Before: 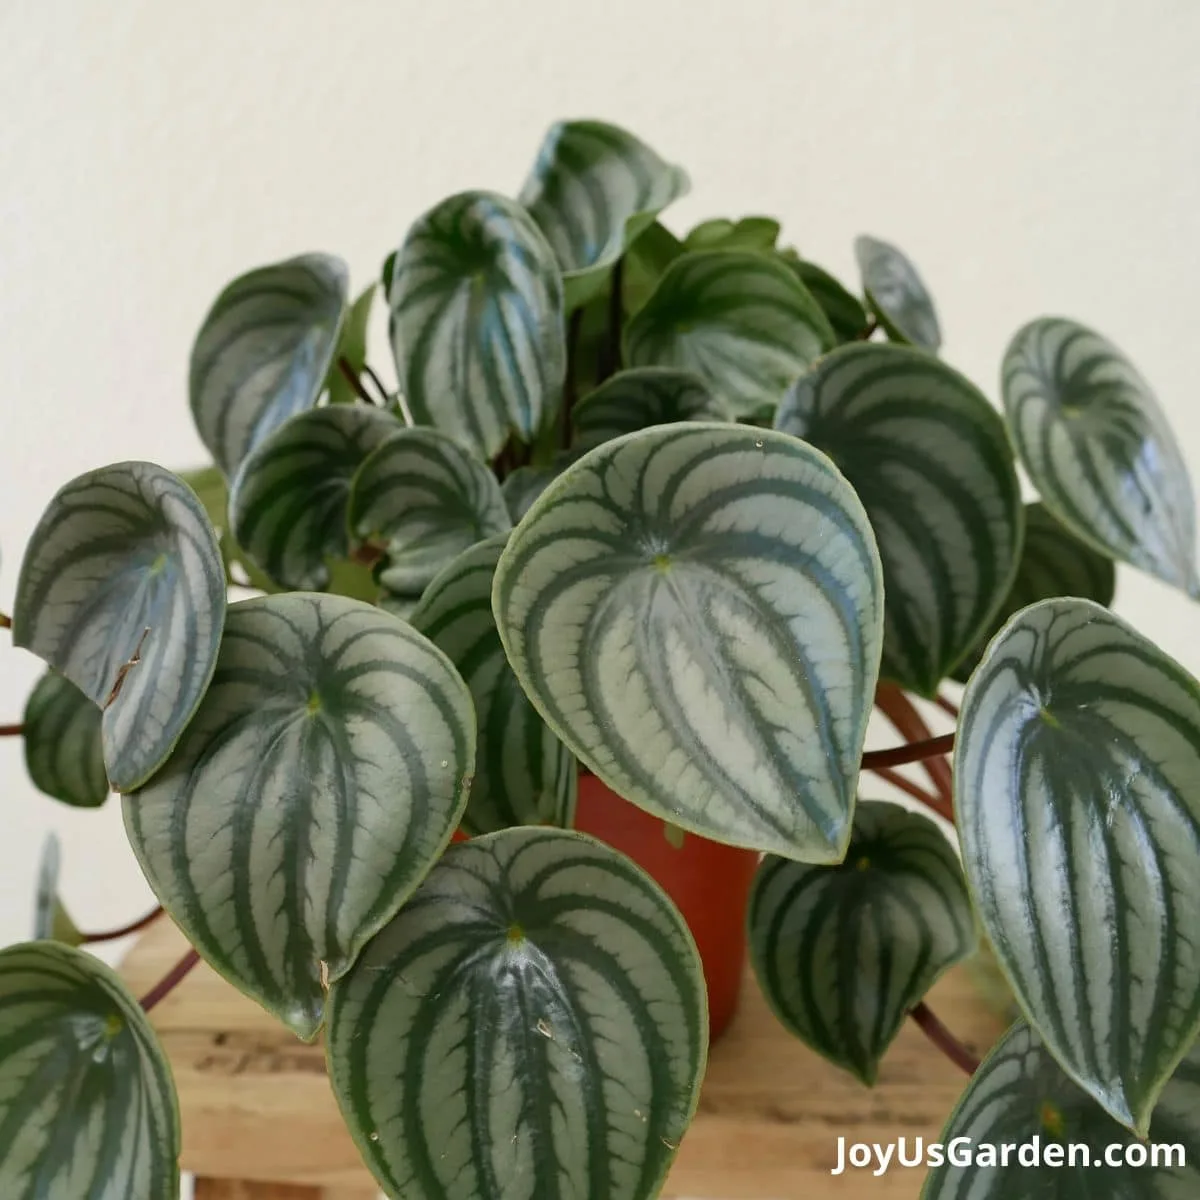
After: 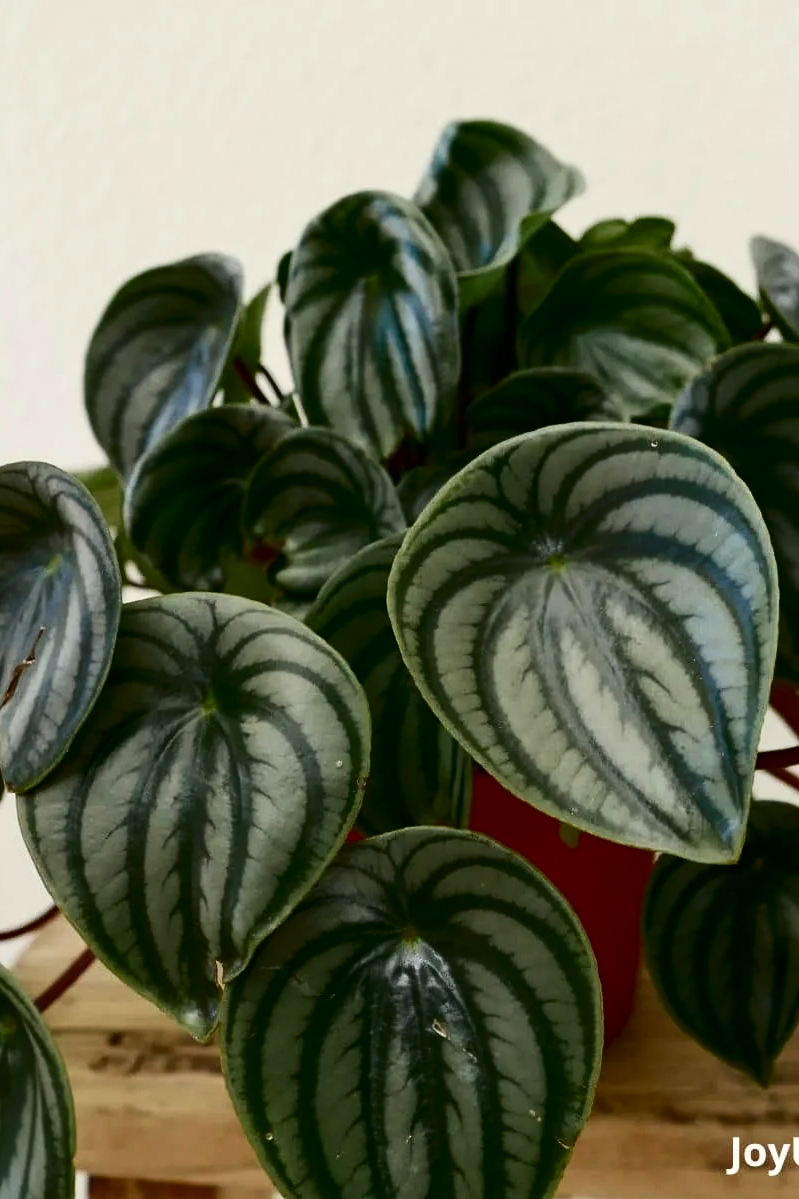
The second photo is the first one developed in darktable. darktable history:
crop and rotate: left 8.786%, right 24.548%
contrast brightness saturation: contrast 0.24, brightness -0.24, saturation 0.14
